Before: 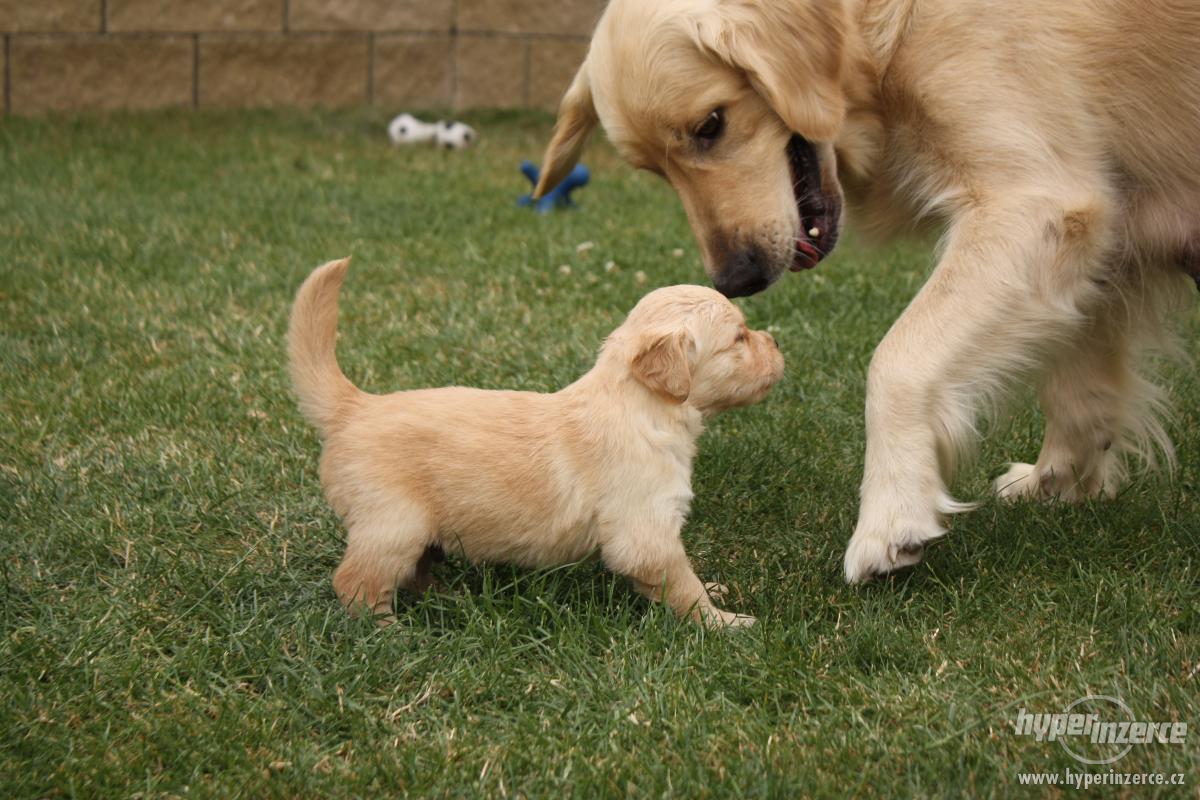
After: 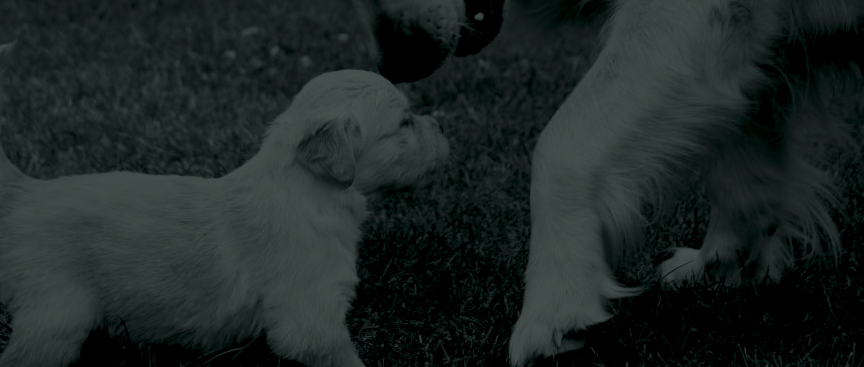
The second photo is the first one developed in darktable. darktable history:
white balance: red 1.009, blue 0.985
crop and rotate: left 27.938%, top 27.046%, bottom 27.046%
colorize: hue 90°, saturation 19%, lightness 1.59%, version 1
filmic rgb: black relative exposure -5 EV, white relative exposure 3.2 EV, hardness 3.42, contrast 1.2, highlights saturation mix -50%
